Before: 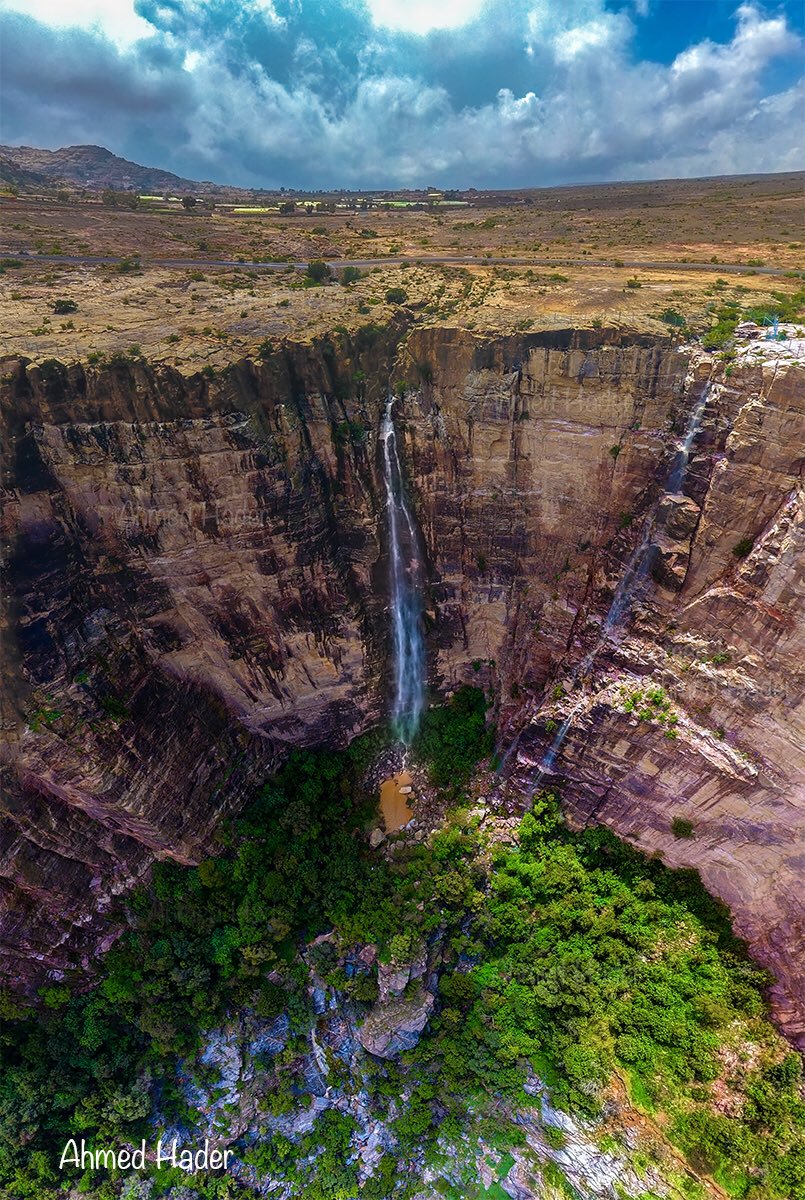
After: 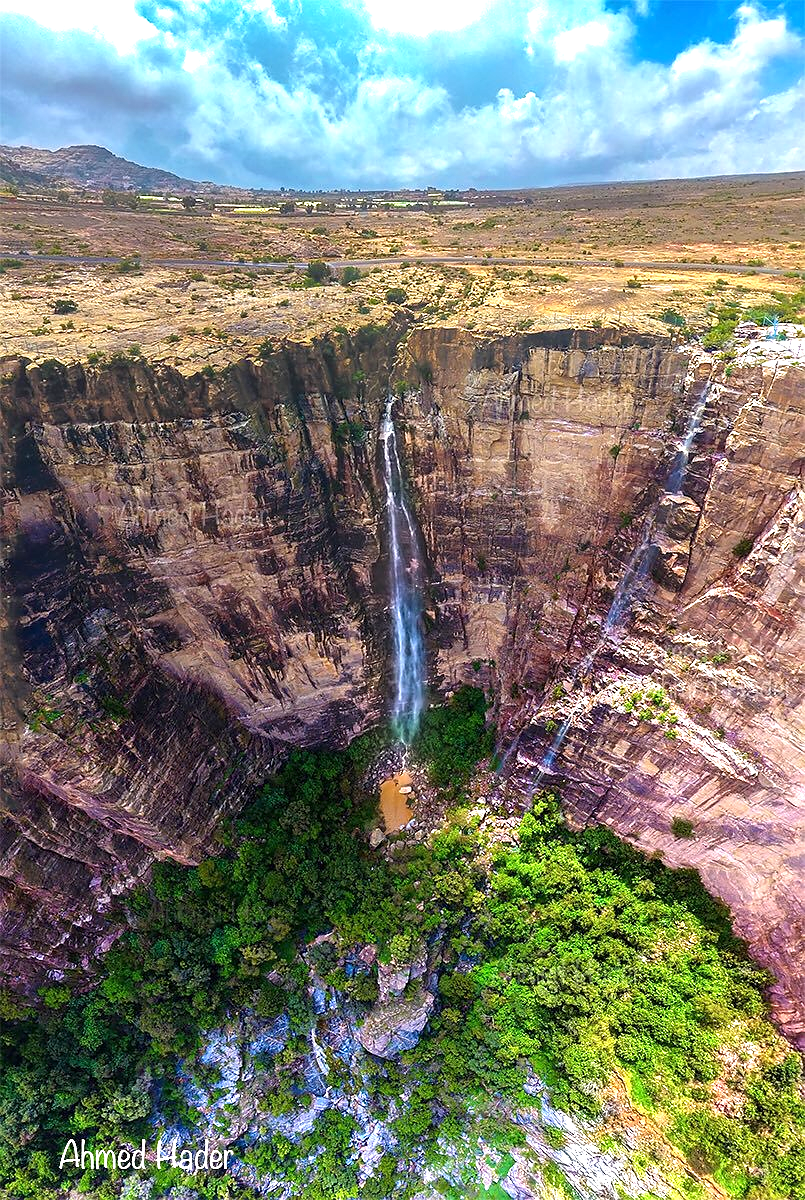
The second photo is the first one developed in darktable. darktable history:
exposure: black level correction 0, exposure 1.1 EV, compensate exposure bias true, compensate highlight preservation false
sharpen: radius 1, threshold 1
